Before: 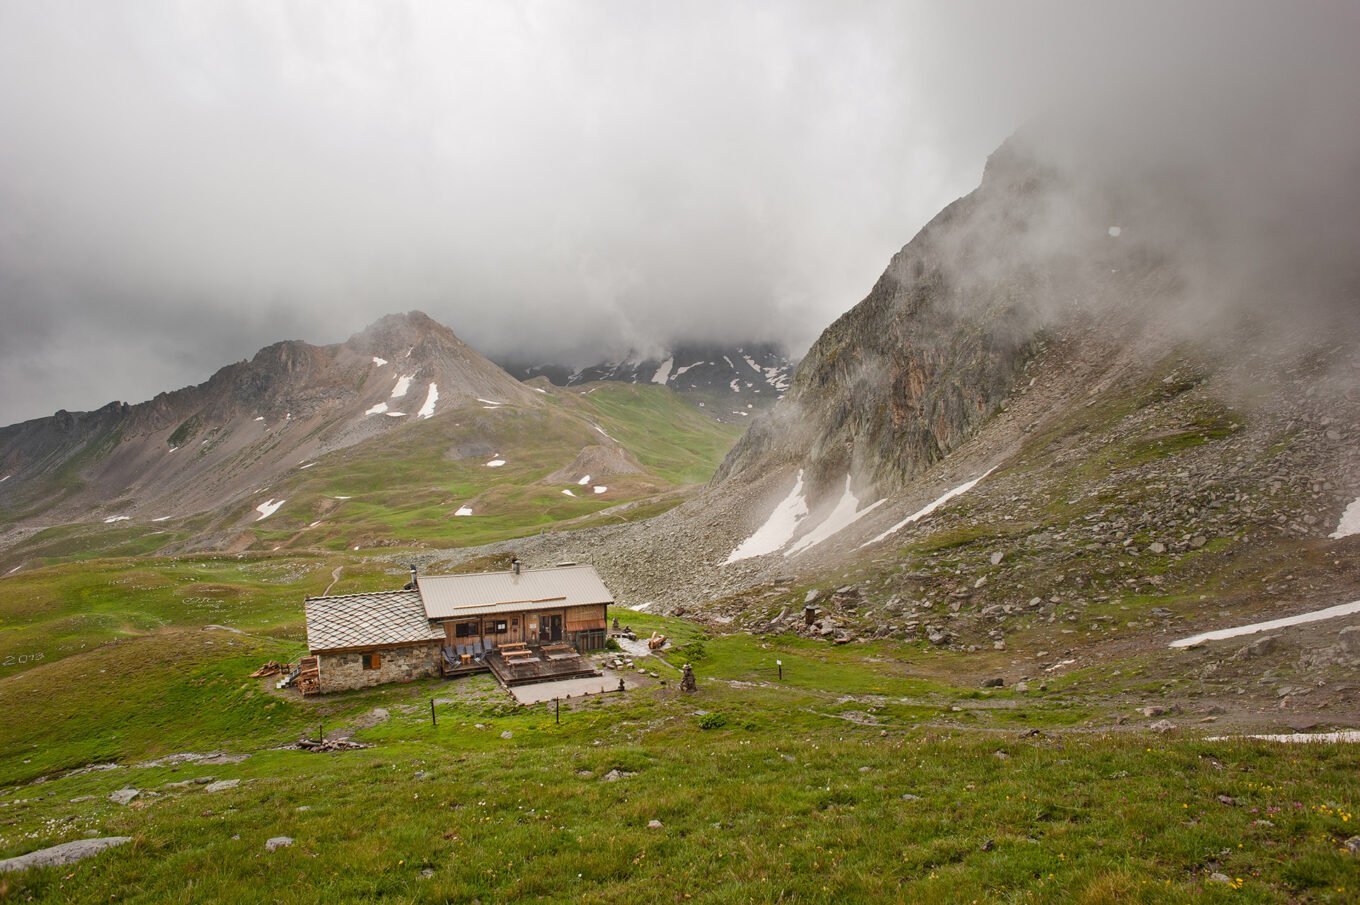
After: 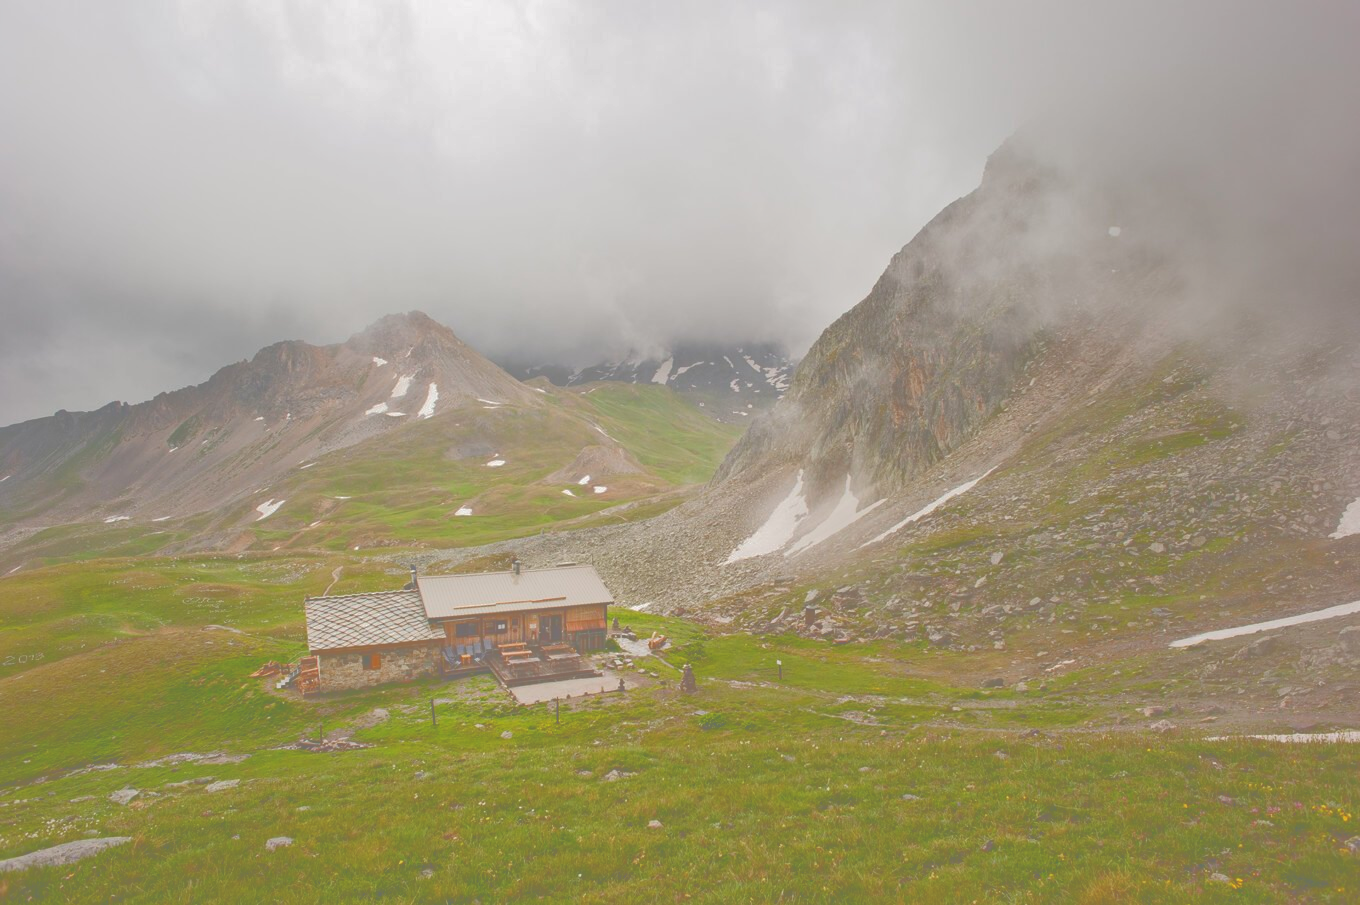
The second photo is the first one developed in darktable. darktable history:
tone curve: curves: ch0 [(0, 0) (0.003, 0.453) (0.011, 0.457) (0.025, 0.457) (0.044, 0.463) (0.069, 0.464) (0.1, 0.471) (0.136, 0.475) (0.177, 0.481) (0.224, 0.486) (0.277, 0.496) (0.335, 0.515) (0.399, 0.544) (0.468, 0.577) (0.543, 0.621) (0.623, 0.67) (0.709, 0.73) (0.801, 0.788) (0.898, 0.848) (1, 1)], color space Lab, independent channels
